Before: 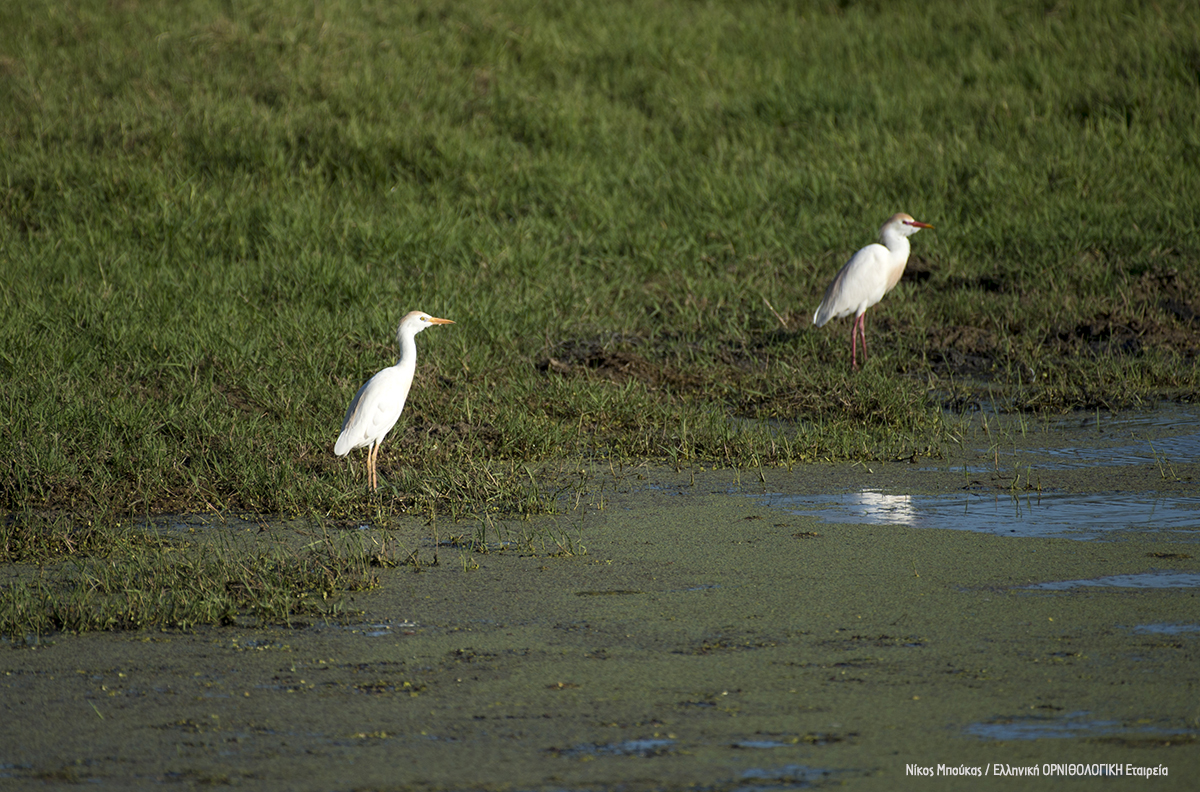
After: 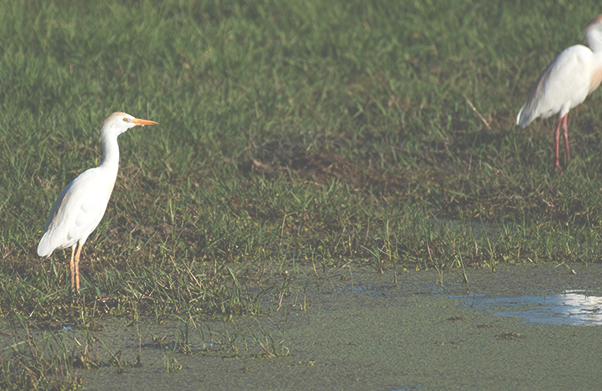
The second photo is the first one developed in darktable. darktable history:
crop: left 24.788%, top 25.143%, right 24.99%, bottom 25.401%
exposure: black level correction -0.085, compensate exposure bias true, compensate highlight preservation false
